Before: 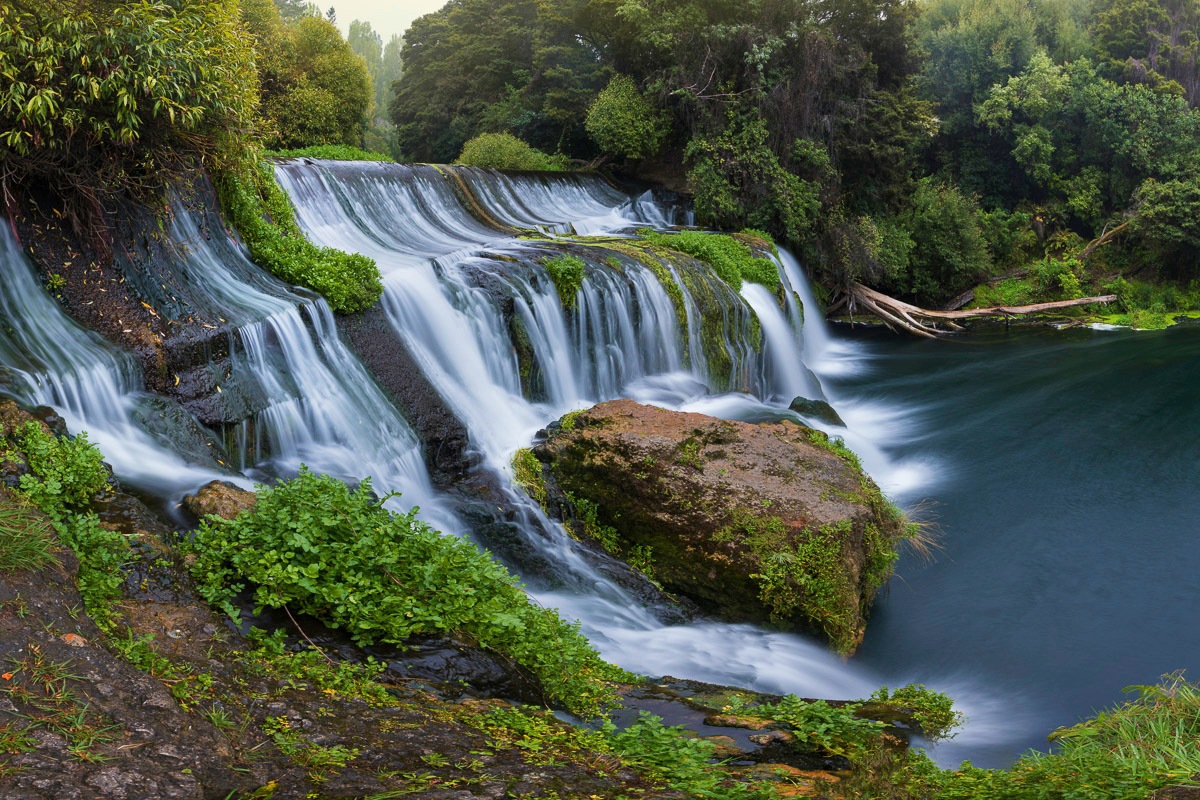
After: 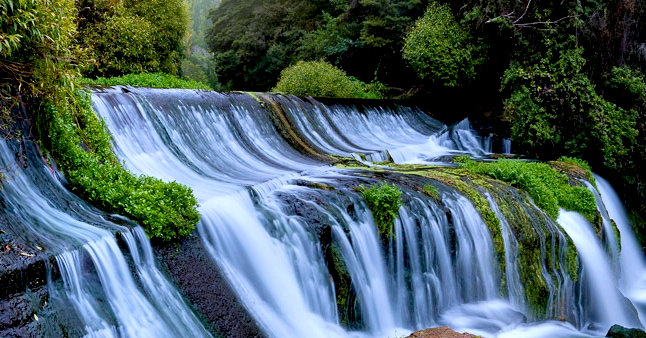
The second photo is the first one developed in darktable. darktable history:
crop: left 15.306%, top 9.065%, right 30.789%, bottom 48.638%
color calibration: illuminant as shot in camera, x 0.37, y 0.382, temperature 4313.32 K
exposure: black level correction 0.025, exposure 0.182 EV, compensate highlight preservation false
